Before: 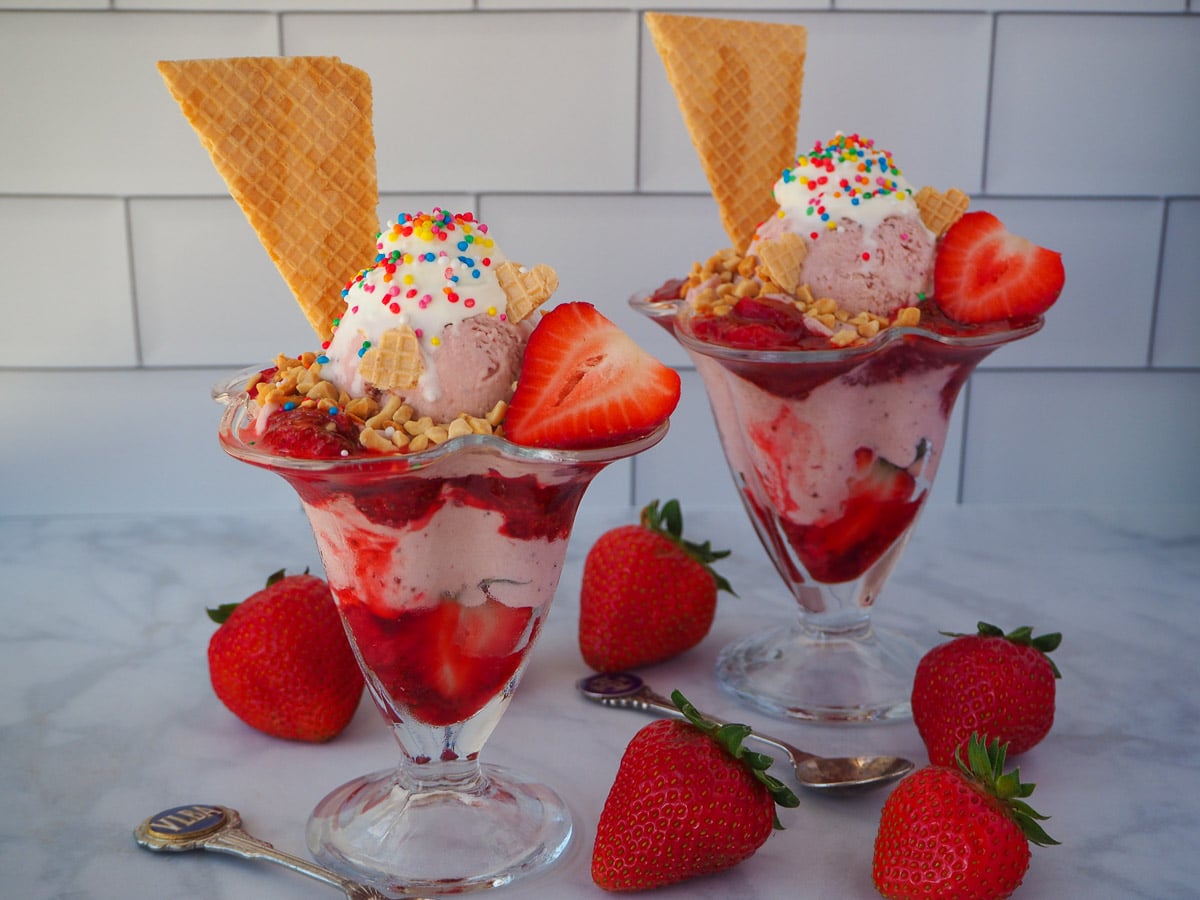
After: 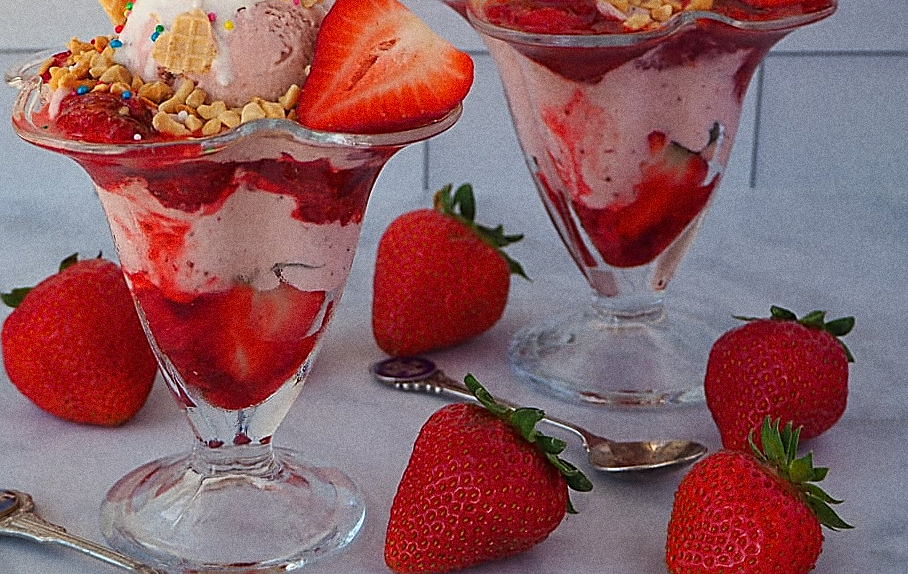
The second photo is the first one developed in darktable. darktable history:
crop and rotate: left 17.299%, top 35.115%, right 7.015%, bottom 1.024%
sharpen: radius 1.685, amount 1.294
grain: coarseness 0.09 ISO, strength 40%
